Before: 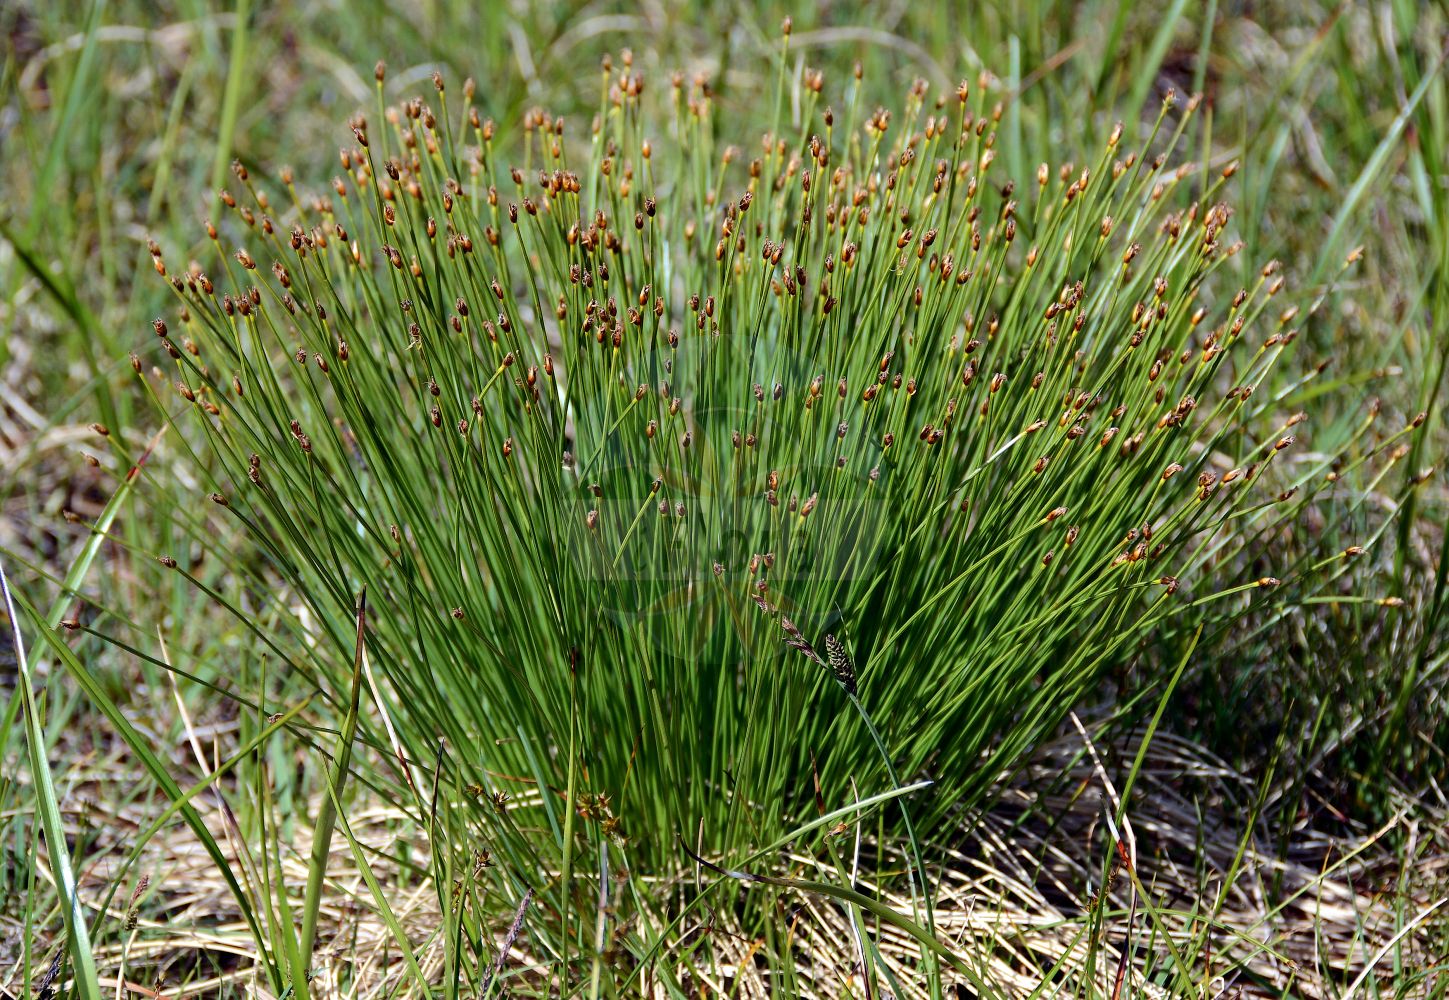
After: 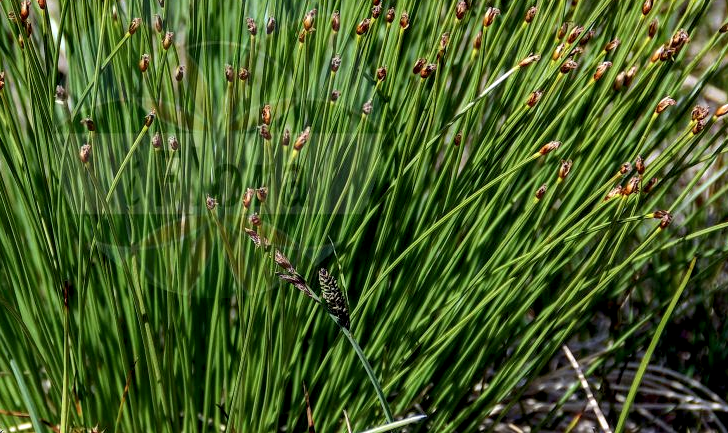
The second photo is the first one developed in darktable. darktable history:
local contrast: detail 140%
crop: left 35.03%, top 36.625%, right 14.663%, bottom 20.057%
